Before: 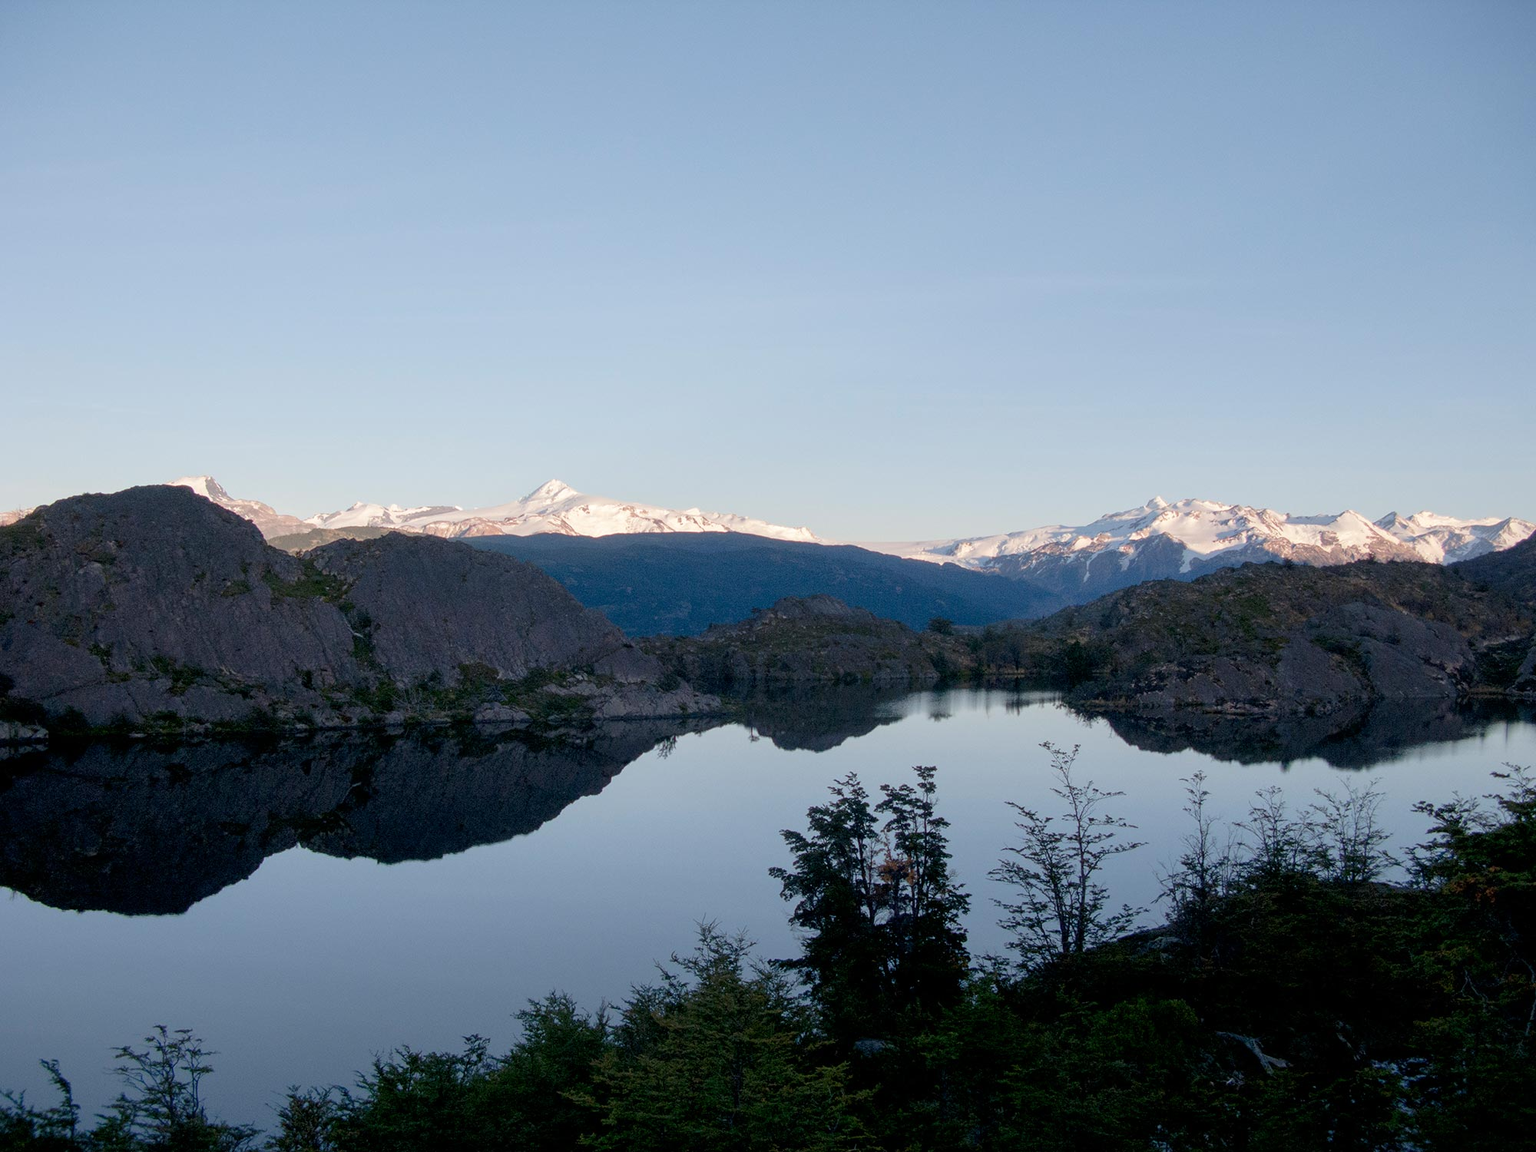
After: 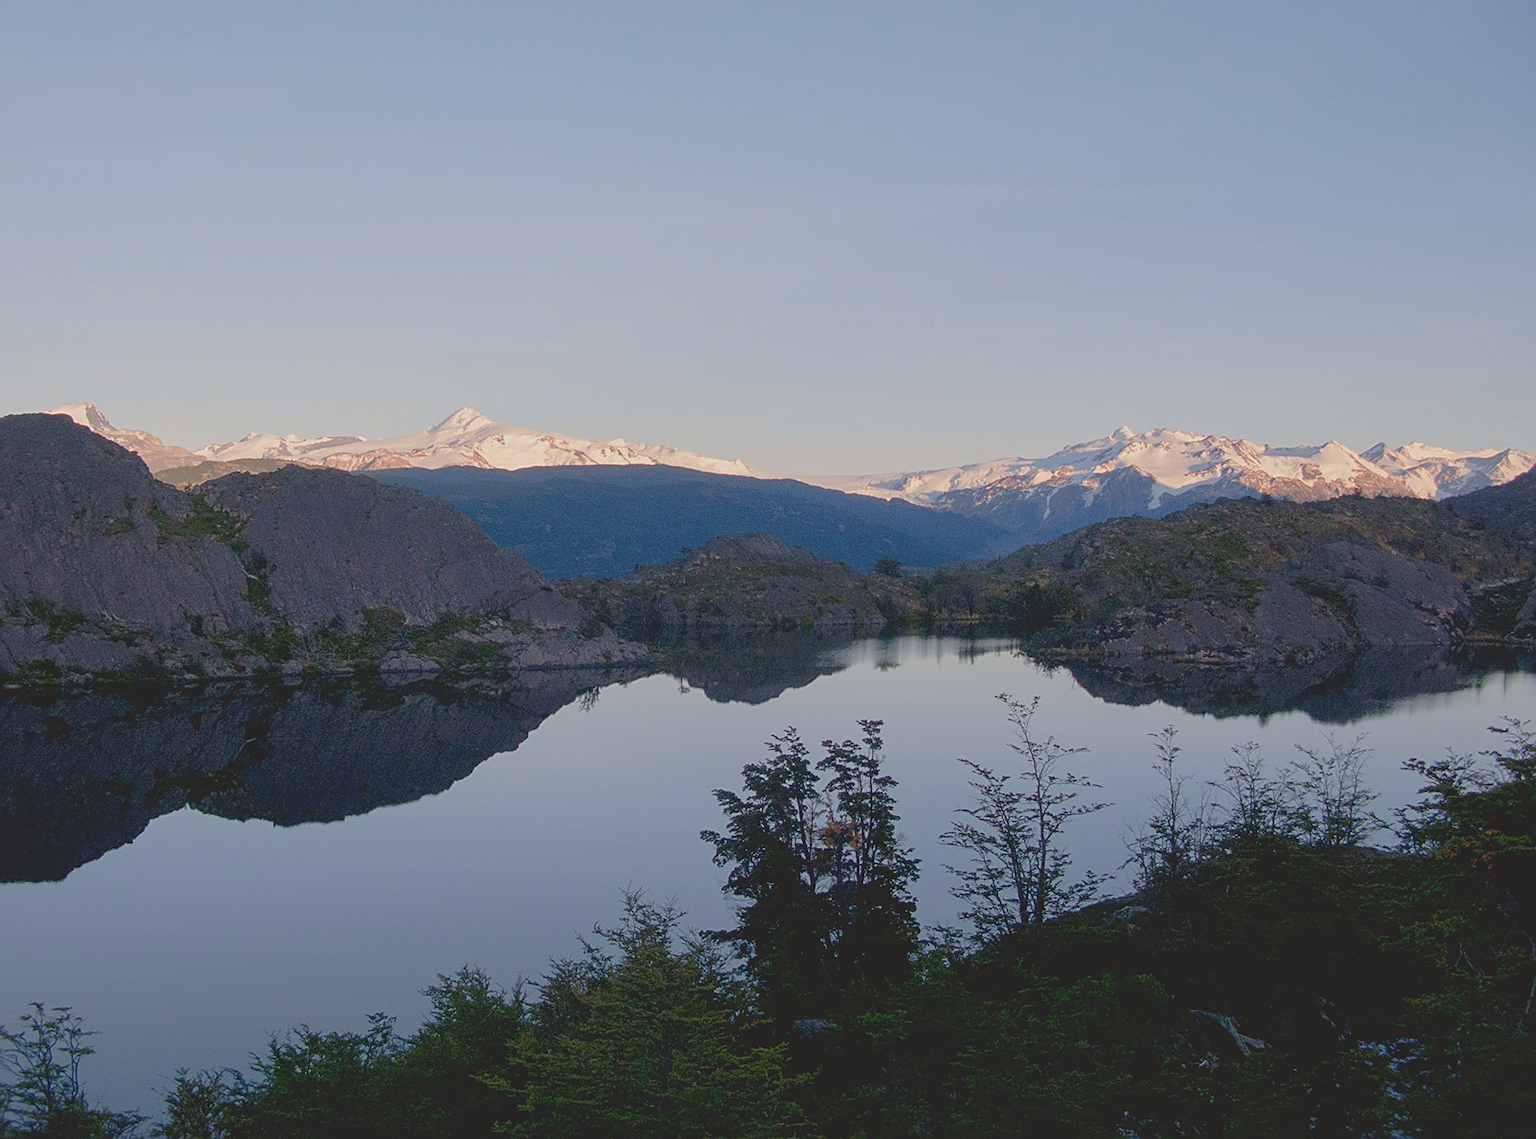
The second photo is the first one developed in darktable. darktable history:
sharpen: on, module defaults
crop and rotate: left 8.262%, top 9.226%
color correction: highlights a* 3.84, highlights b* 5.07
contrast brightness saturation: contrast -0.28
